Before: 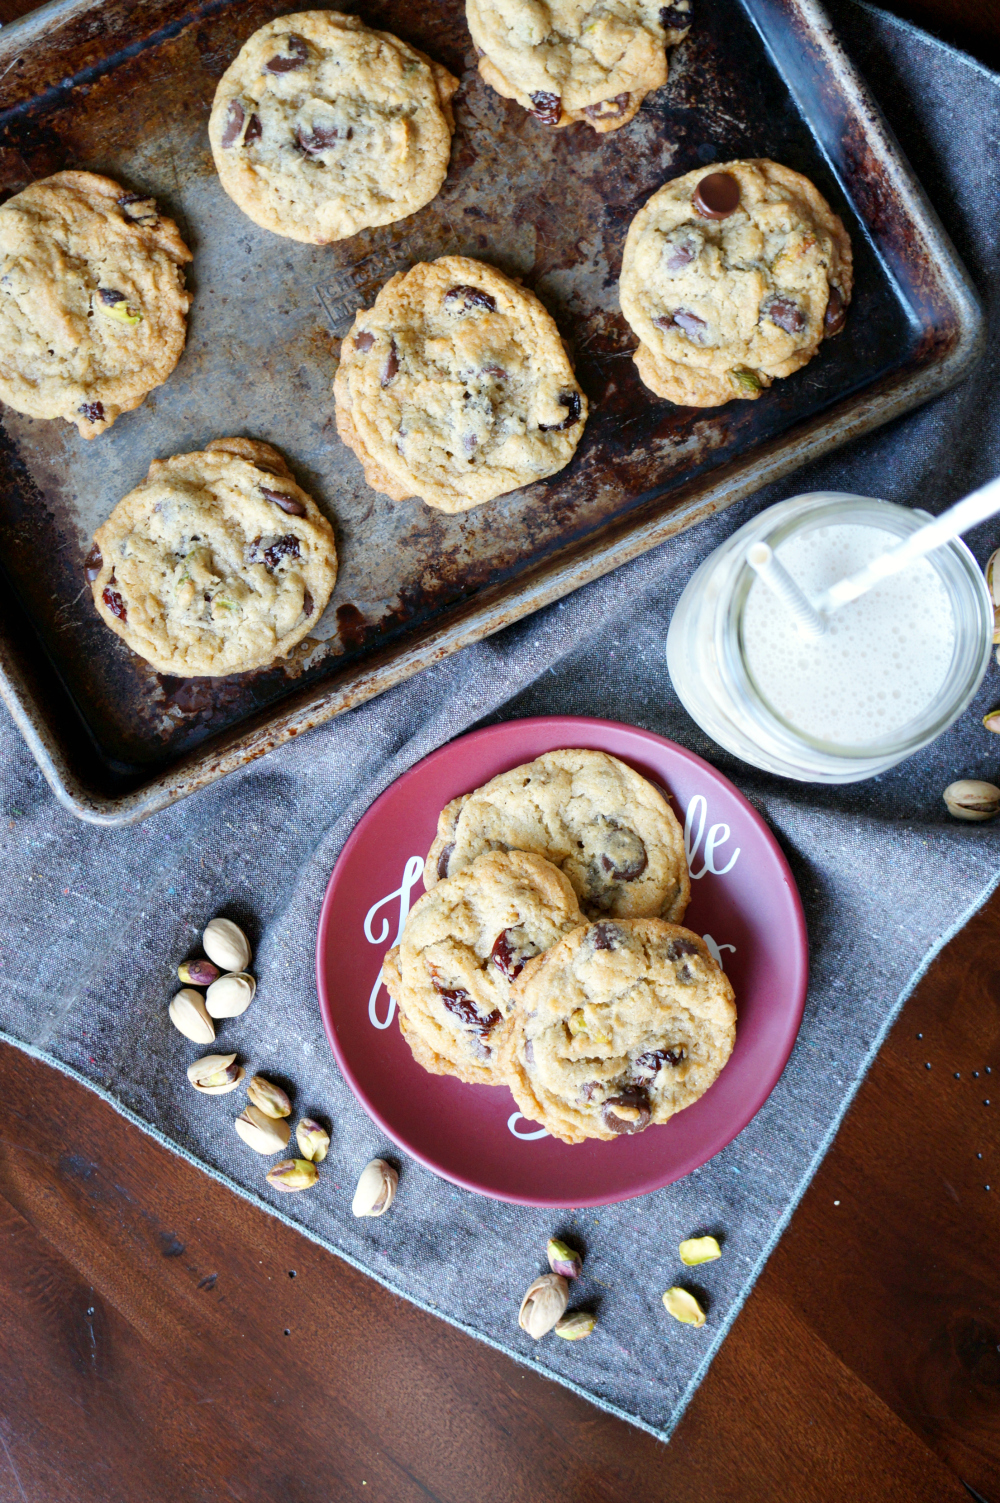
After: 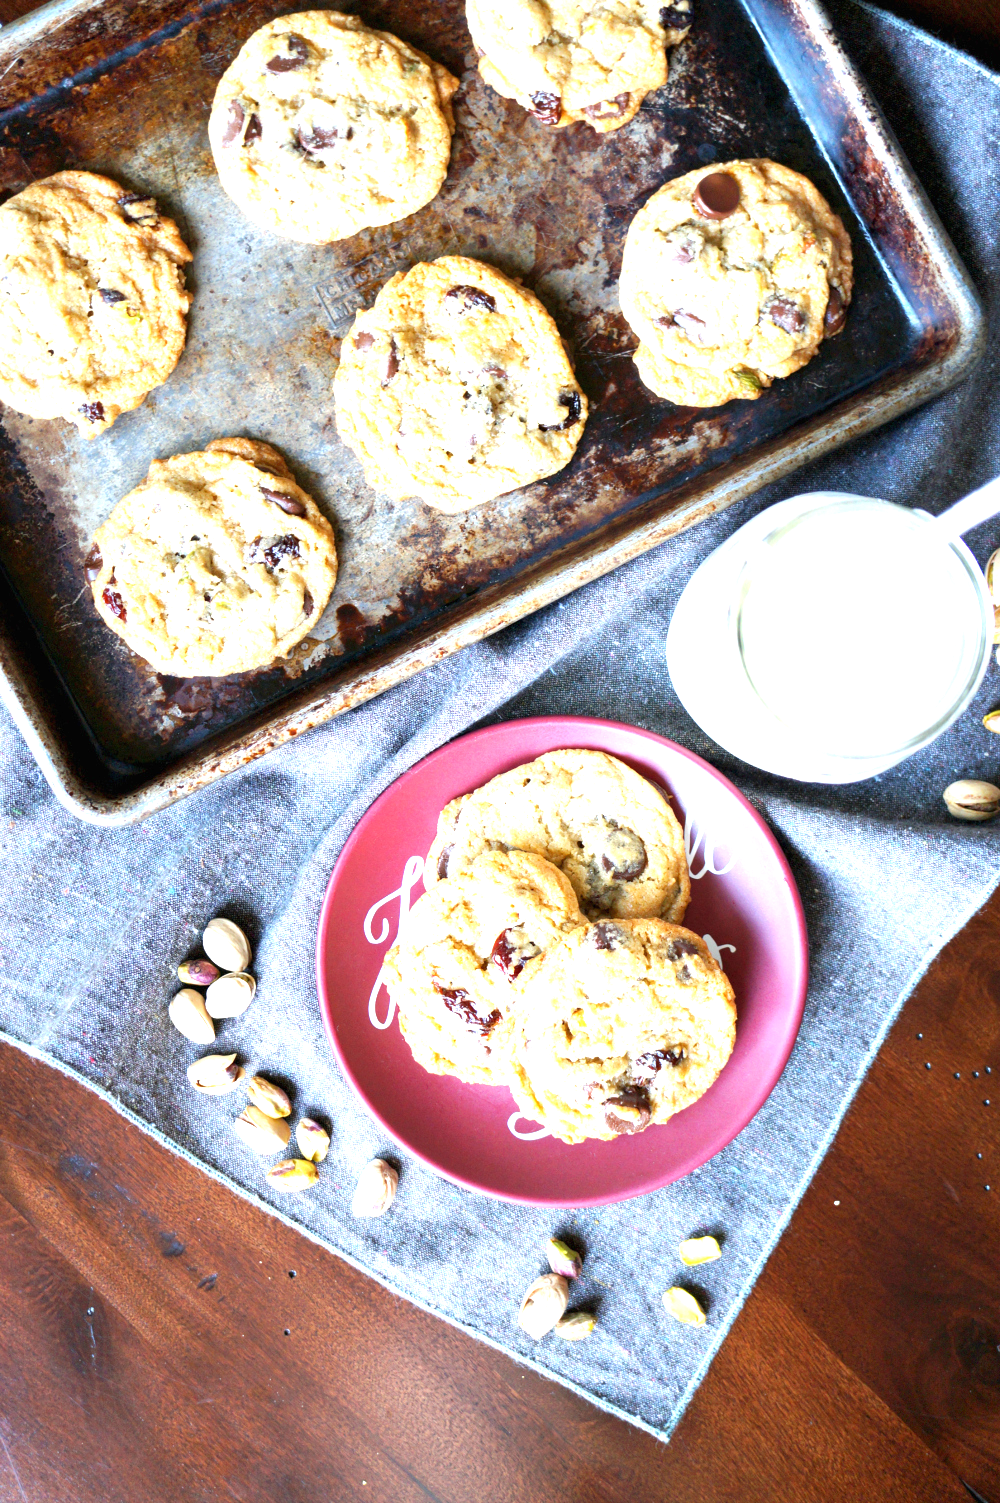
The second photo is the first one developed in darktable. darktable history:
white balance: red 1.009, blue 0.985
exposure: black level correction 0, exposure 1.3 EV, compensate exposure bias true, compensate highlight preservation false
